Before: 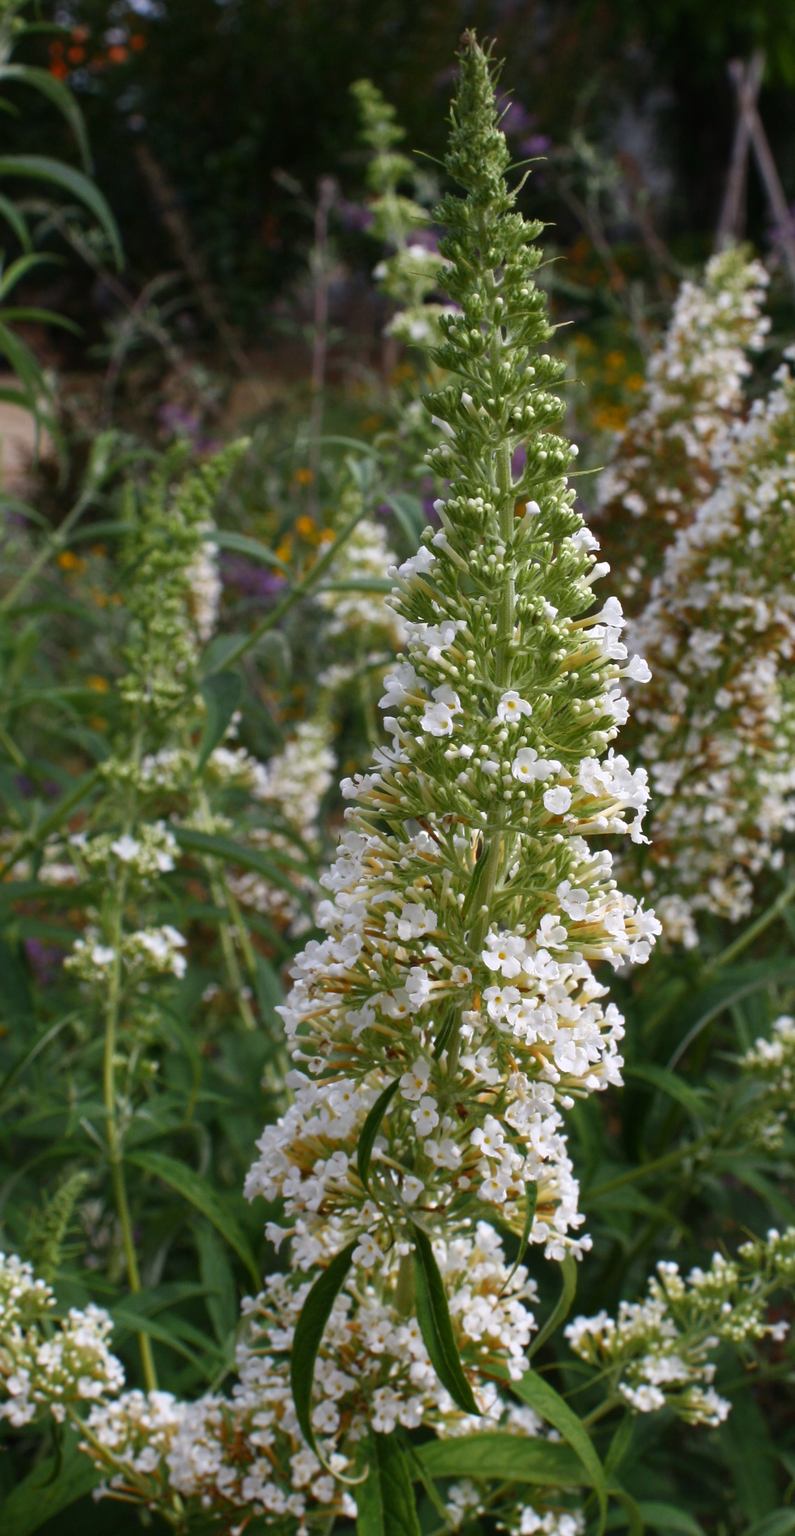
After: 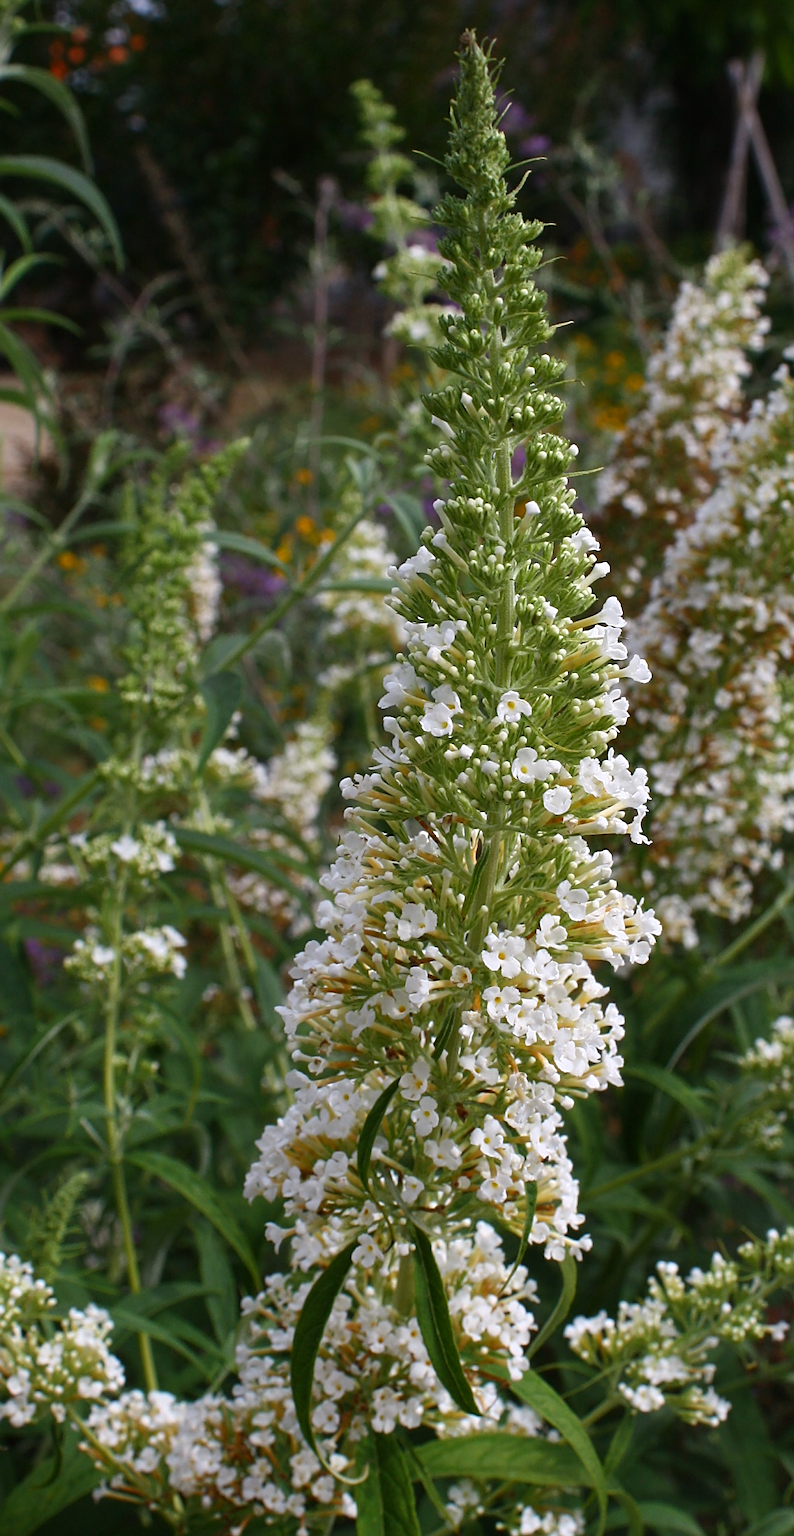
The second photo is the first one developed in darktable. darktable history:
vibrance: vibrance 10%
sharpen: on, module defaults
white balance: red 1, blue 1
